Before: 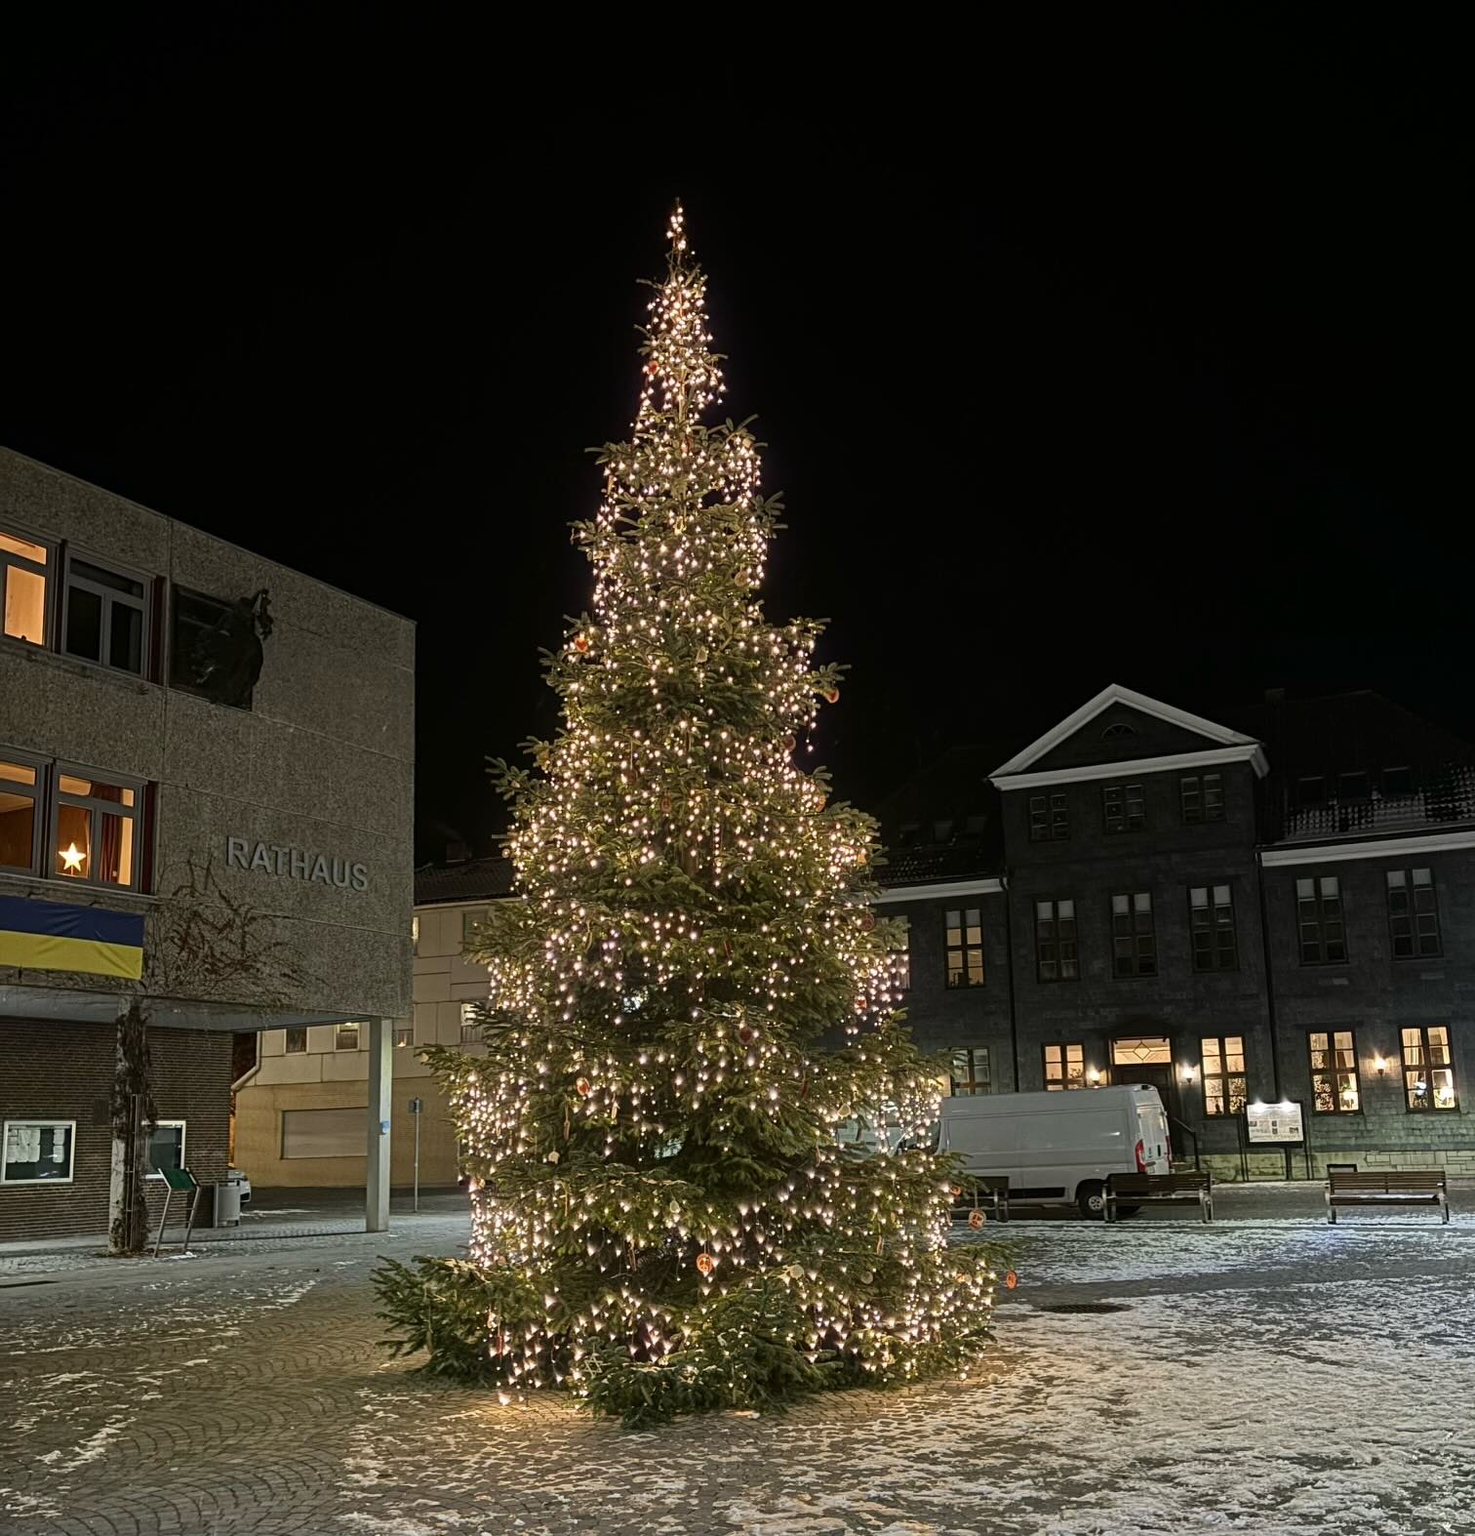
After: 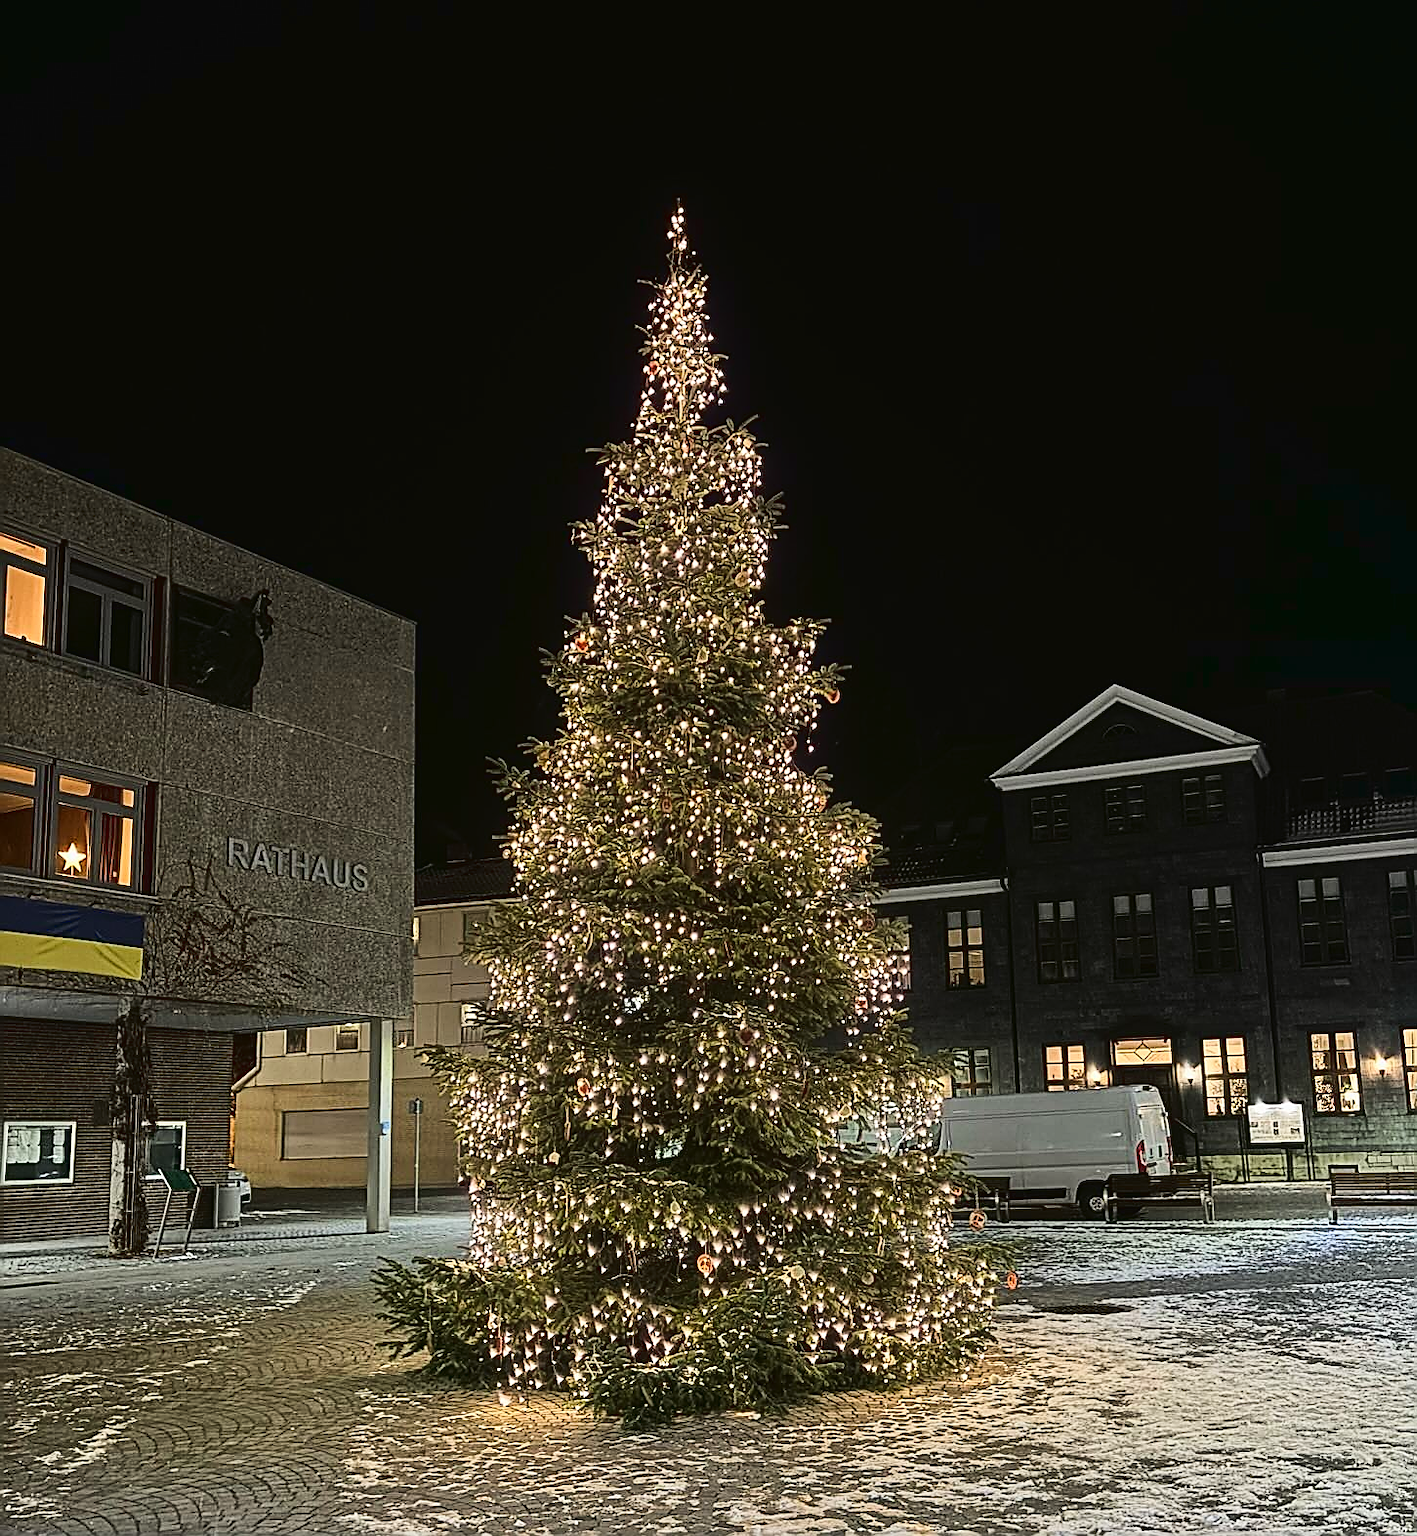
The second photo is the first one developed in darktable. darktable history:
crop: right 3.958%, bottom 0.025%
tone curve: curves: ch0 [(0, 0.023) (0.103, 0.087) (0.277, 0.28) (0.46, 0.554) (0.569, 0.68) (0.735, 0.843) (0.994, 0.984)]; ch1 [(0, 0) (0.324, 0.285) (0.456, 0.438) (0.488, 0.497) (0.512, 0.503) (0.535, 0.535) (0.599, 0.606) (0.715, 0.738) (1, 1)]; ch2 [(0, 0) (0.369, 0.388) (0.449, 0.431) (0.478, 0.471) (0.502, 0.503) (0.55, 0.553) (0.603, 0.602) (0.656, 0.713) (1, 1)], color space Lab, linked channels, preserve colors none
sharpen: radius 1.426, amount 1.236, threshold 0.662
